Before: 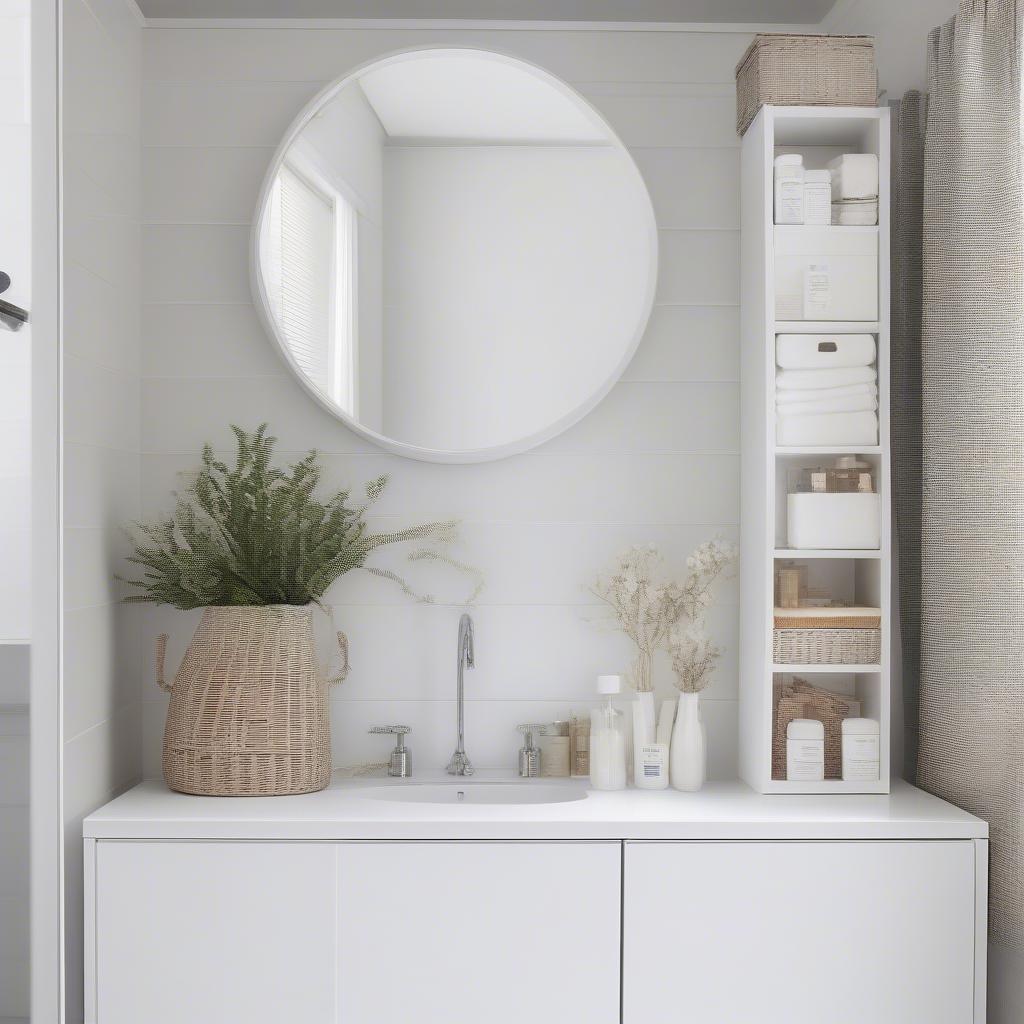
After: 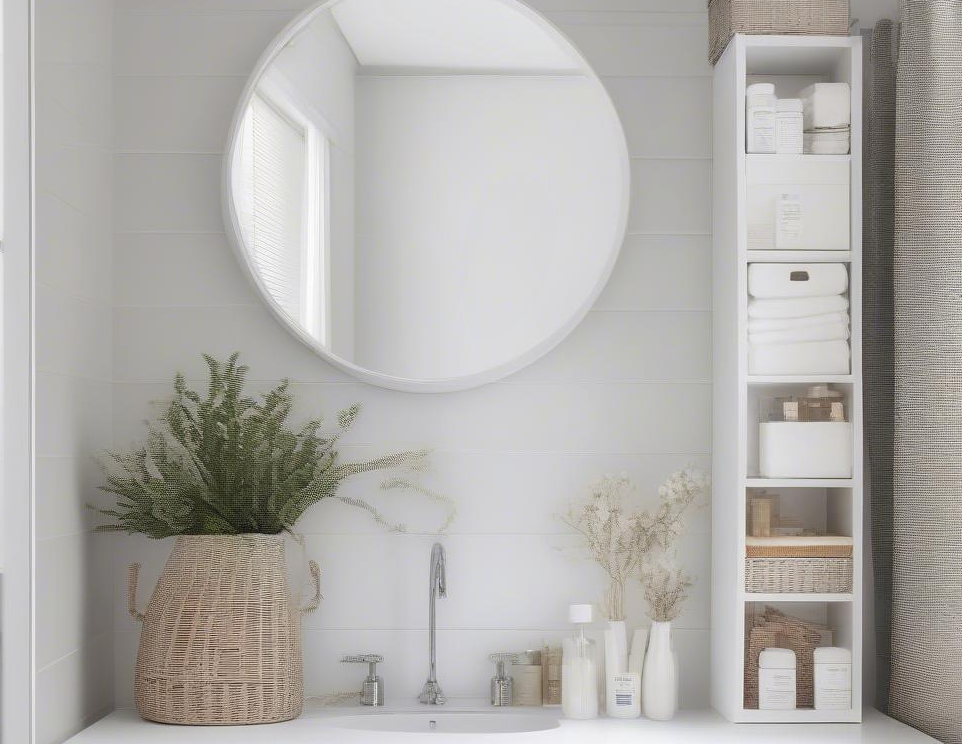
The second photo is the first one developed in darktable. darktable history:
crop: left 2.772%, top 7.019%, right 3.24%, bottom 20.318%
tone equalizer: mask exposure compensation -0.496 EV
